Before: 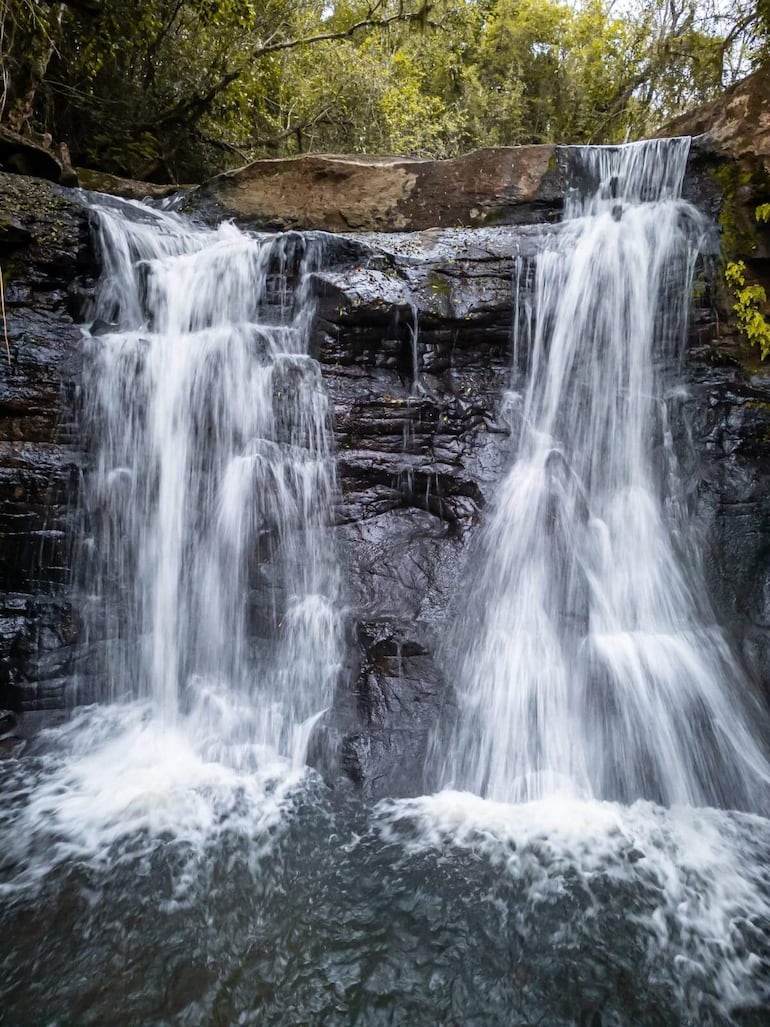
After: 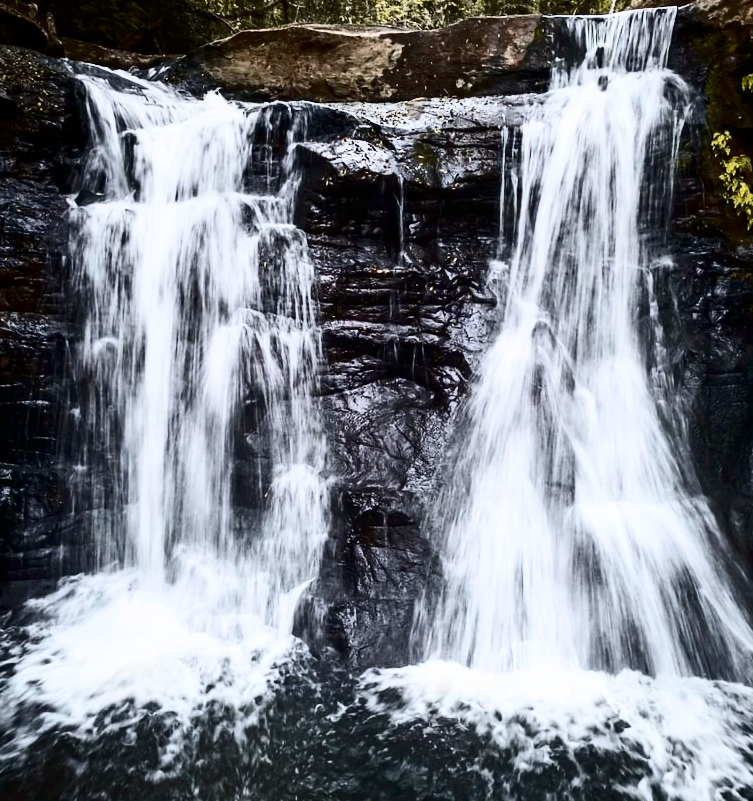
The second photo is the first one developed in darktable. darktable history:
crop and rotate: left 1.924%, top 12.755%, right 0.187%, bottom 9.201%
contrast brightness saturation: contrast 0.504, saturation -0.091
